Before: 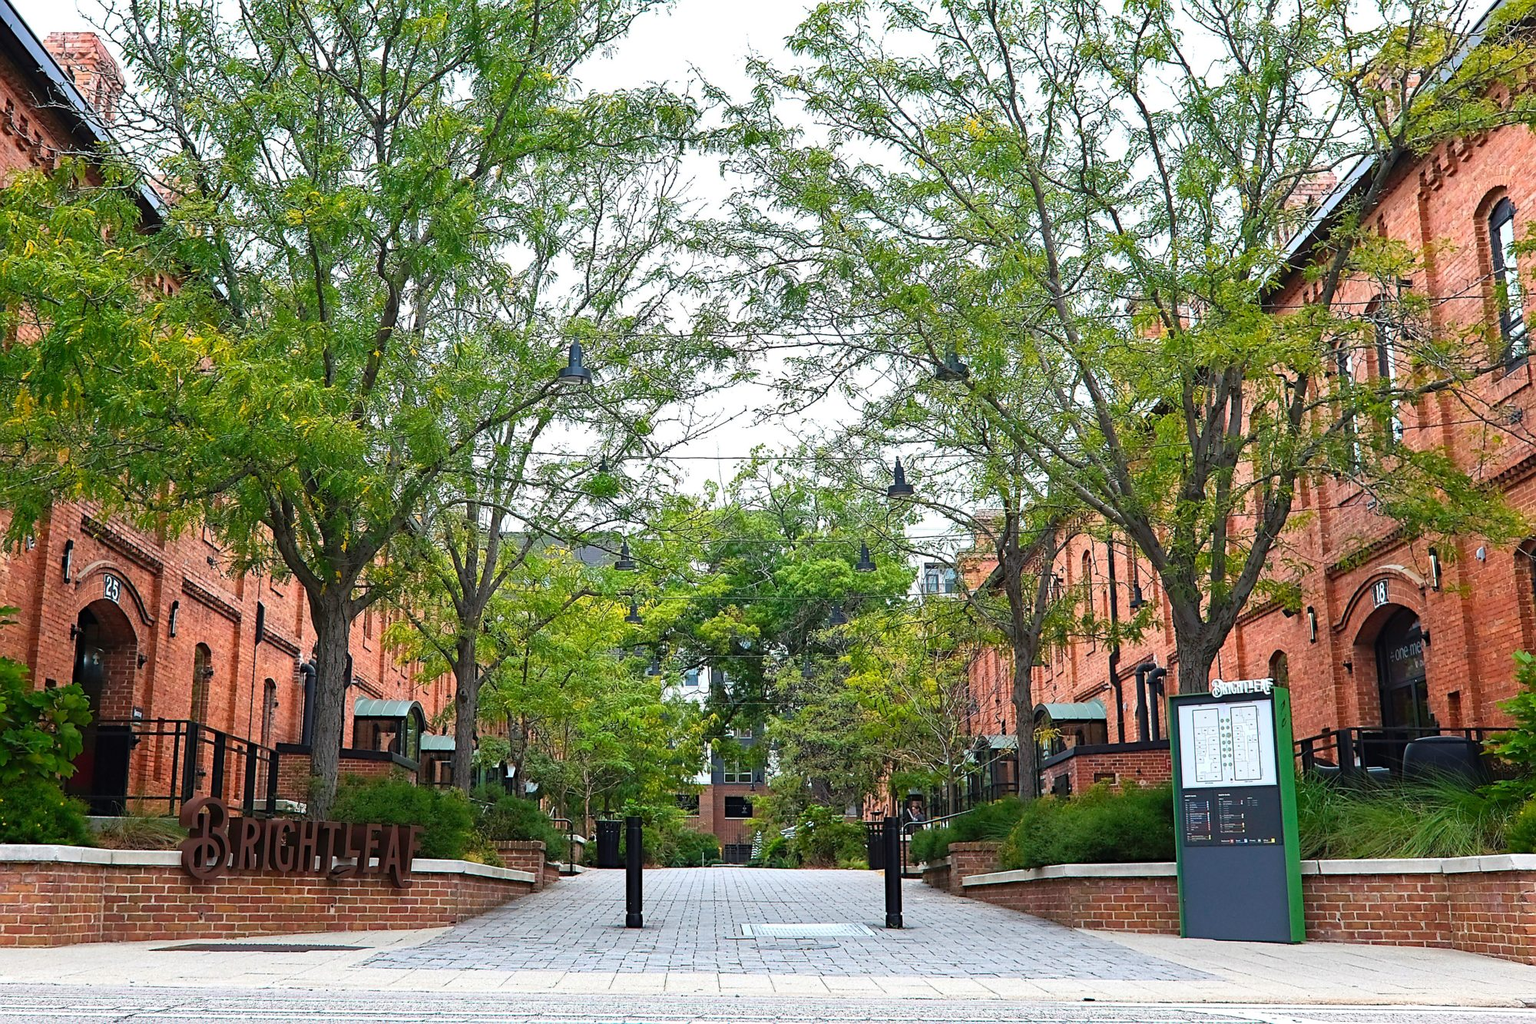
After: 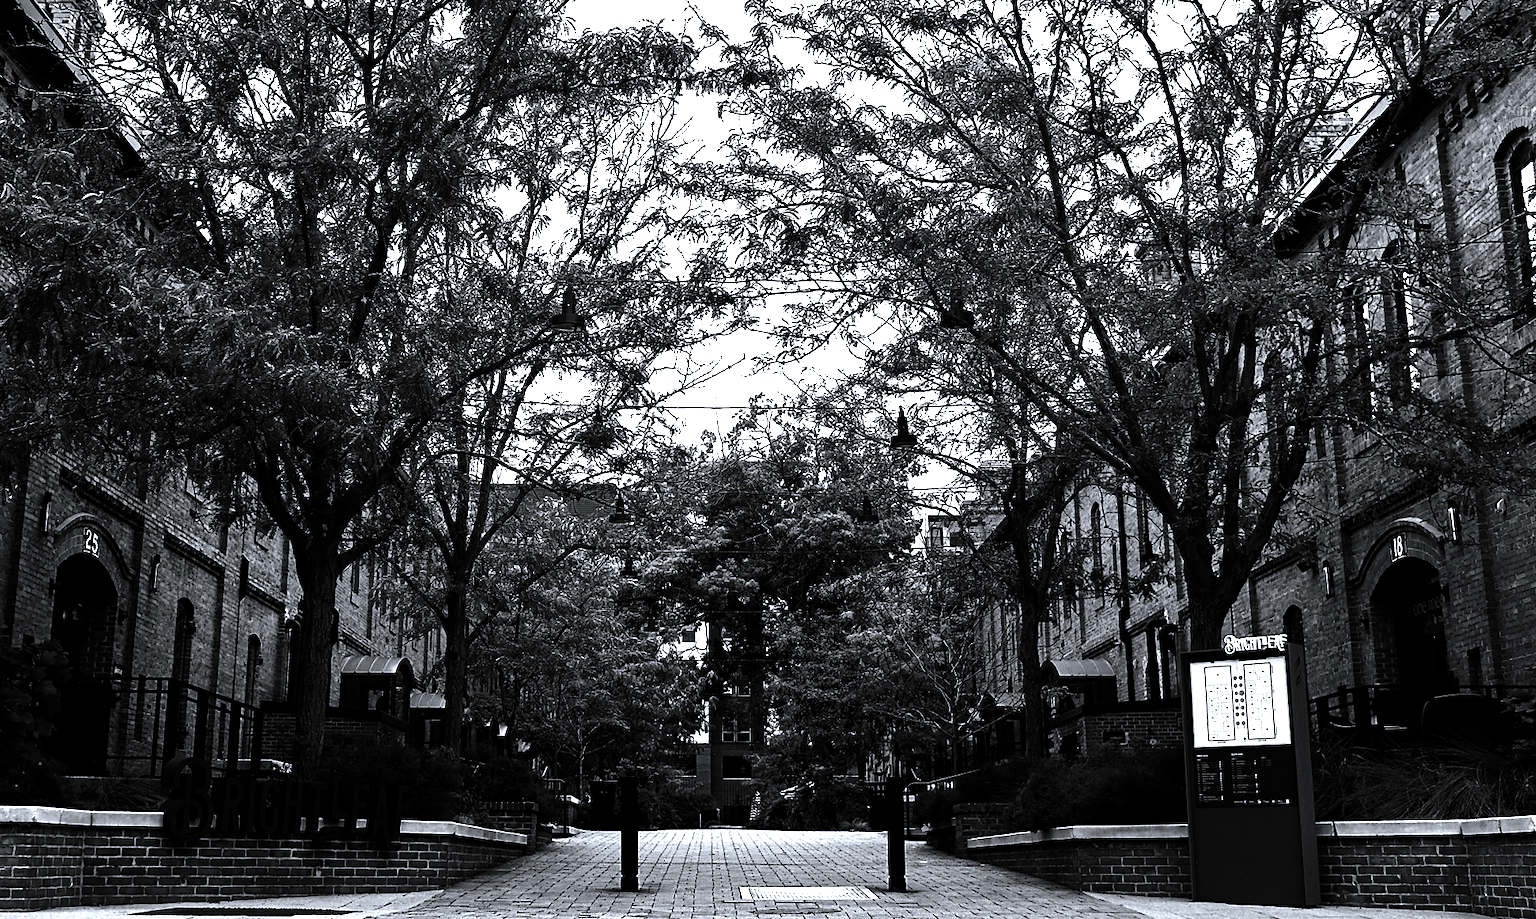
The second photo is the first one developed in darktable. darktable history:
contrast brightness saturation: contrast 0.02, brightness -1, saturation -1
crop: left 1.507%, top 6.147%, right 1.379%, bottom 6.637%
color correction: highlights a* -0.772, highlights b* -8.92
tone equalizer: -8 EV -0.417 EV, -7 EV -0.389 EV, -6 EV -0.333 EV, -5 EV -0.222 EV, -3 EV 0.222 EV, -2 EV 0.333 EV, -1 EV 0.389 EV, +0 EV 0.417 EV, edges refinement/feathering 500, mask exposure compensation -1.57 EV, preserve details no
